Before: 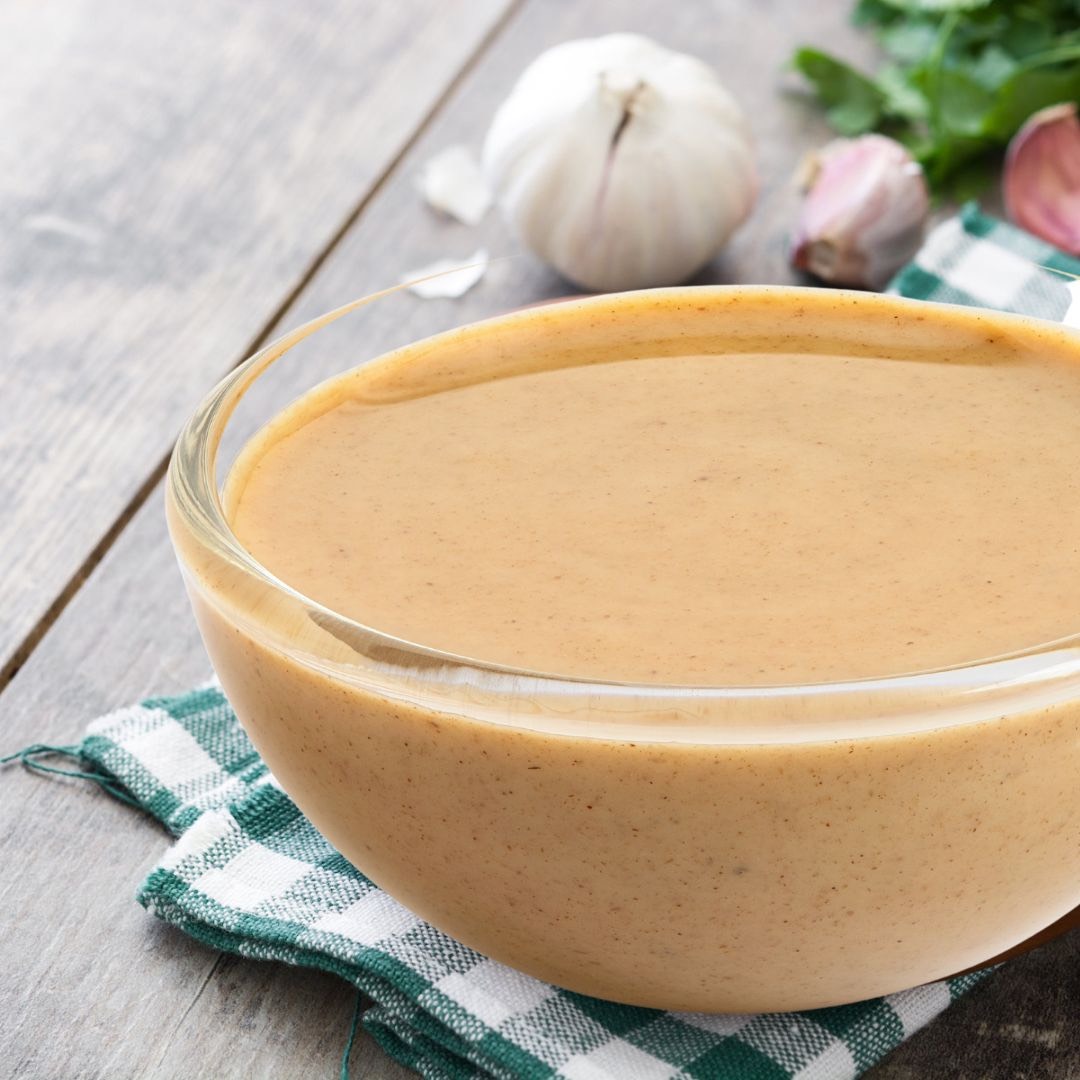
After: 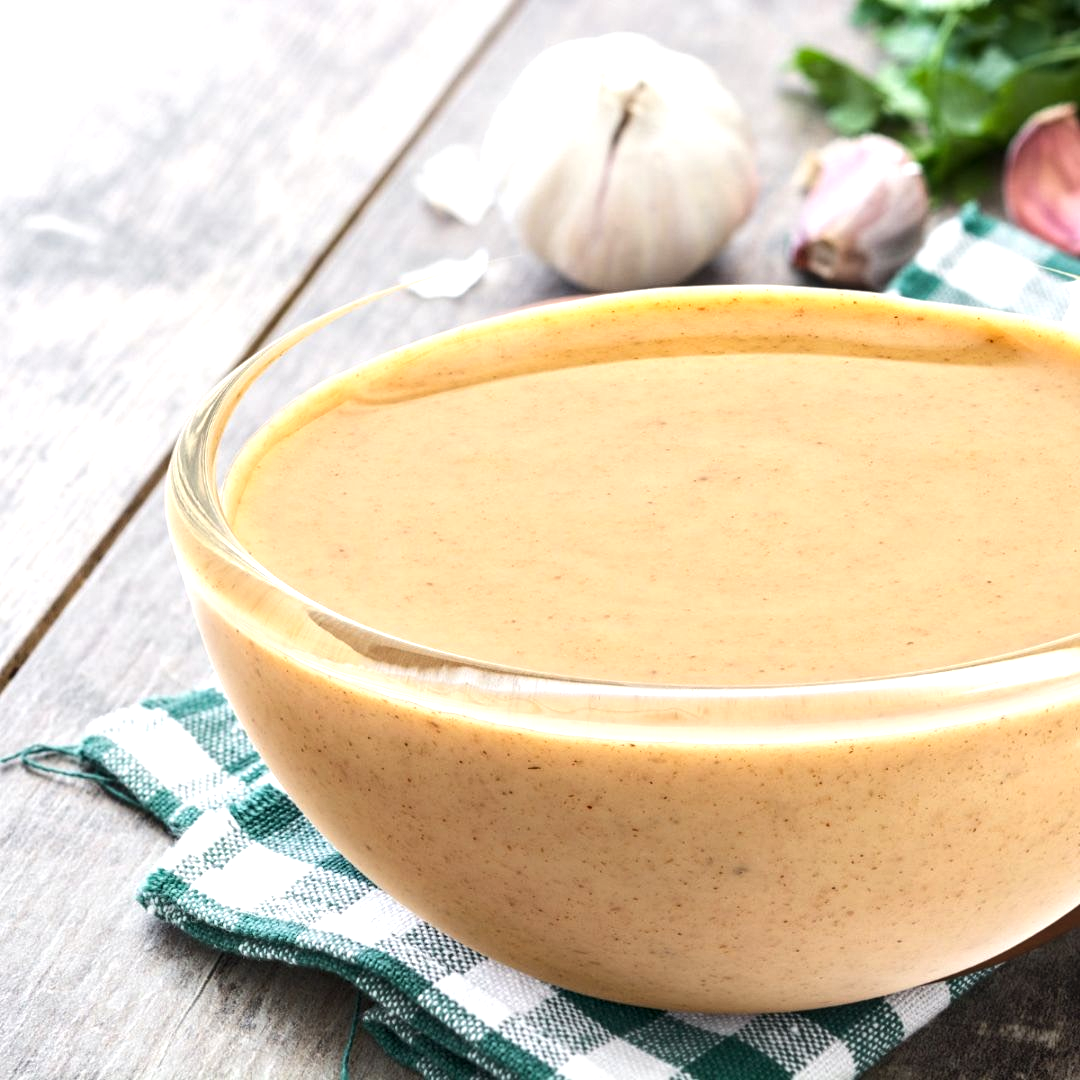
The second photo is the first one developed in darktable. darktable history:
local contrast: on, module defaults
tone equalizer: -8 EV 0.001 EV, -7 EV -0.002 EV, -6 EV 0.002 EV, -5 EV -0.03 EV, -4 EV -0.116 EV, -3 EV -0.169 EV, -2 EV 0.24 EV, -1 EV 0.702 EV, +0 EV 0.493 EV
